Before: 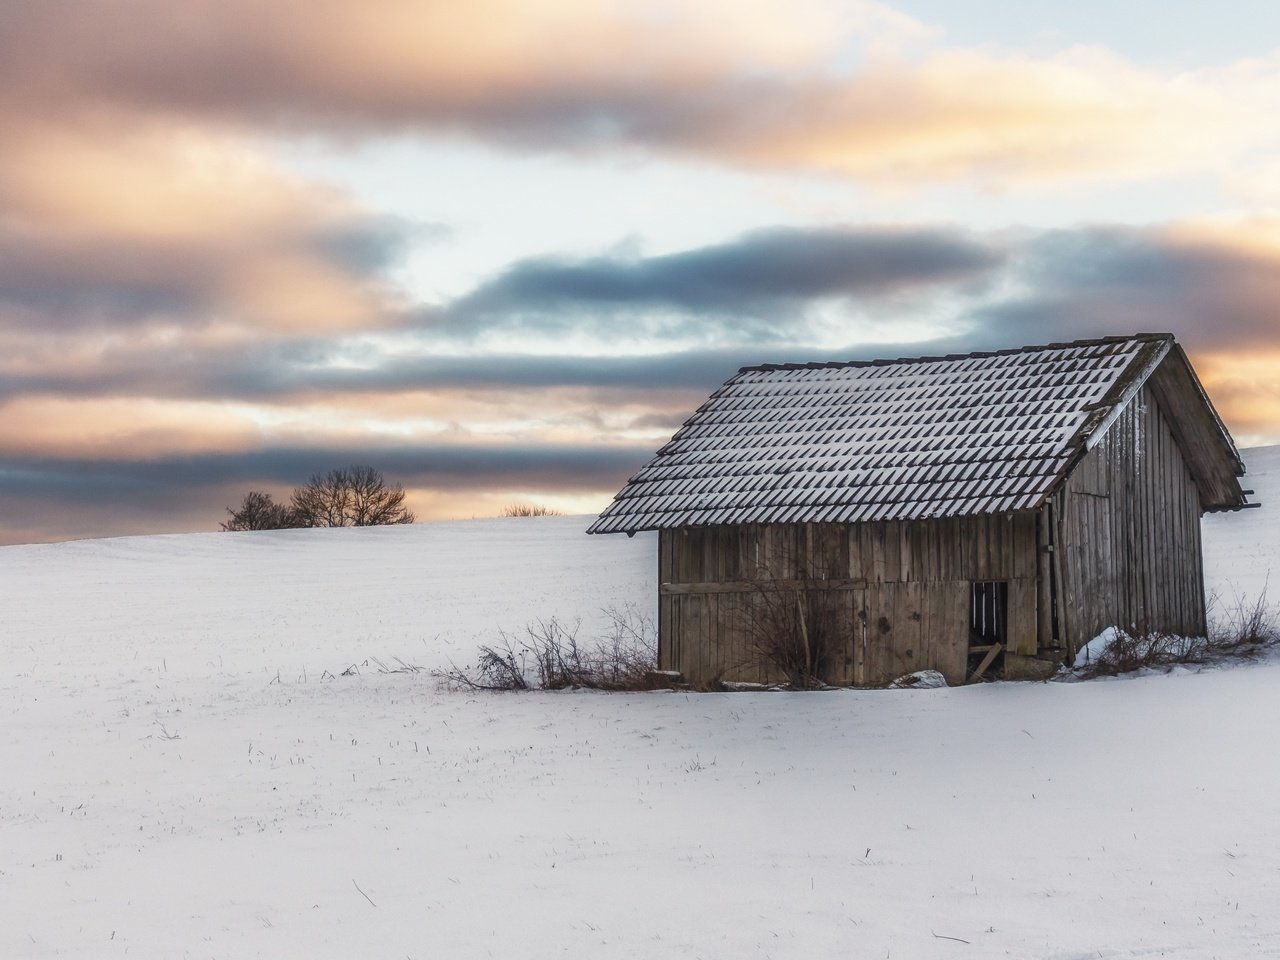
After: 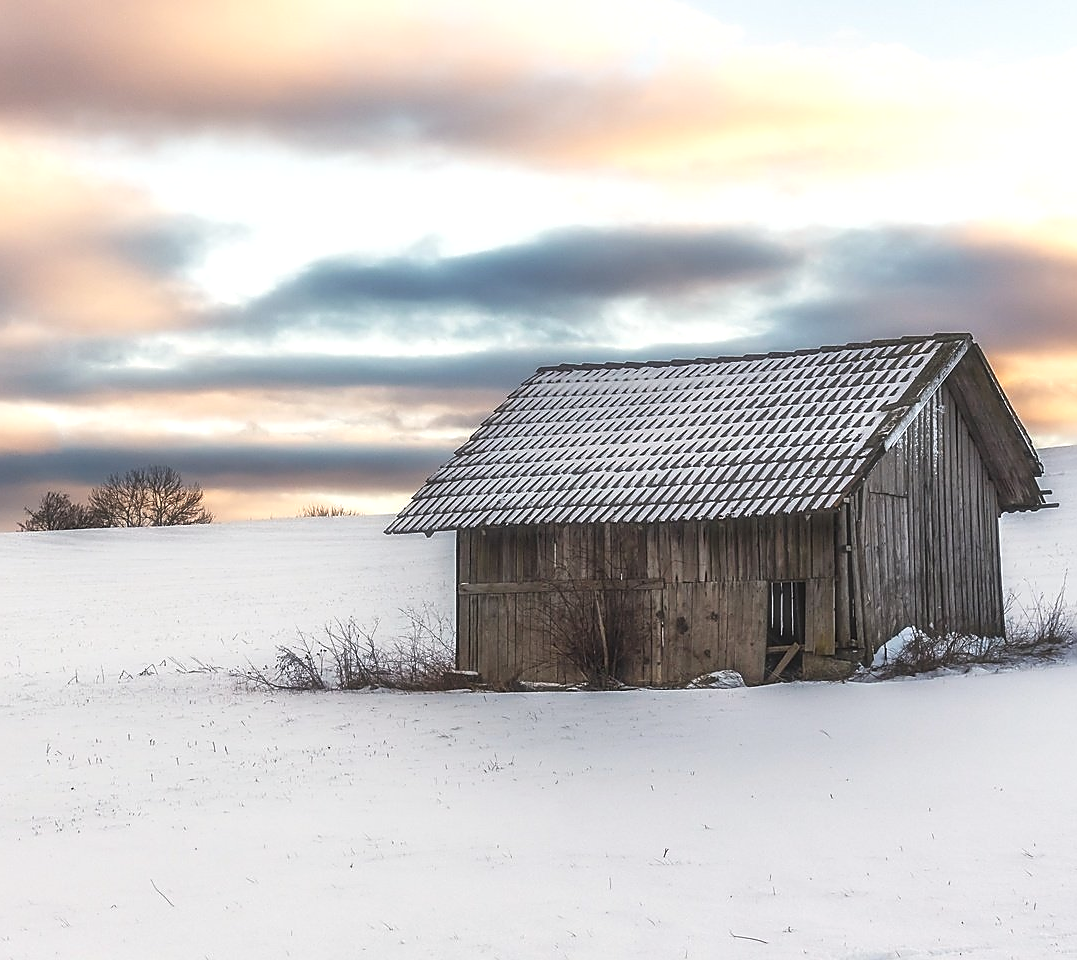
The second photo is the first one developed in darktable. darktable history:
sharpen: radius 1.363, amount 1.234, threshold 0.696
haze removal: strength -0.097, compatibility mode true, adaptive false
exposure: black level correction 0, exposure 0.301 EV, compensate exposure bias true, compensate highlight preservation false
crop: left 15.812%
